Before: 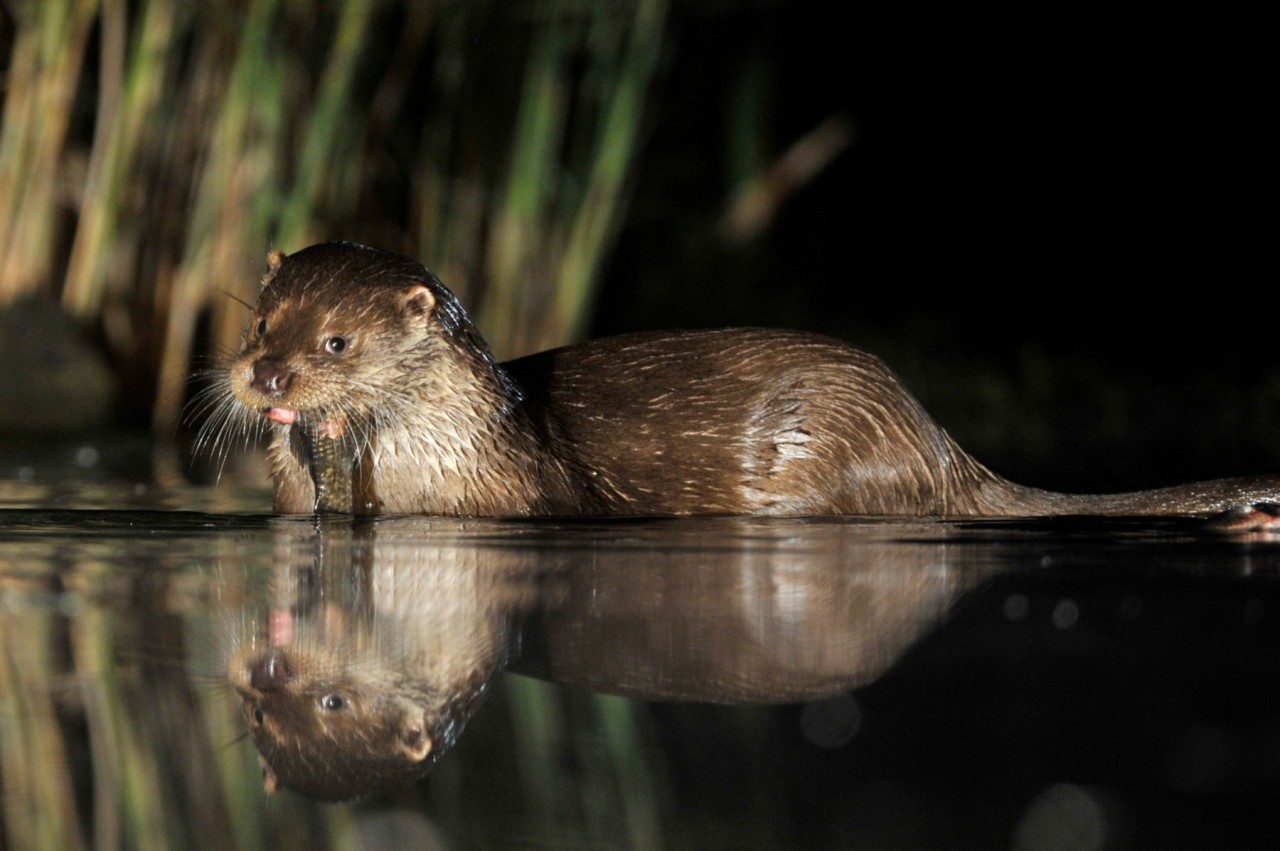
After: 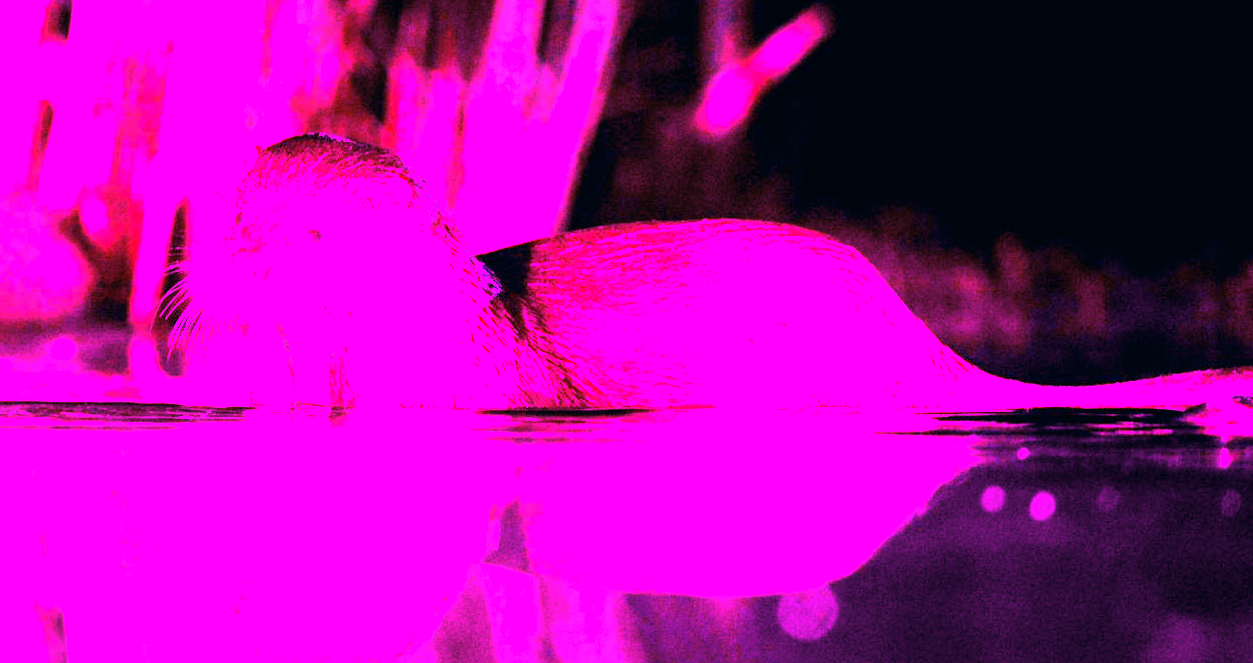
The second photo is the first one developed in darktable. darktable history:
color correction: highlights a* 5.38, highlights b* 5.3, shadows a* -4.26, shadows b* -5.11
crop and rotate: left 1.814%, top 12.818%, right 0.25%, bottom 9.225%
white balance: red 8, blue 8
